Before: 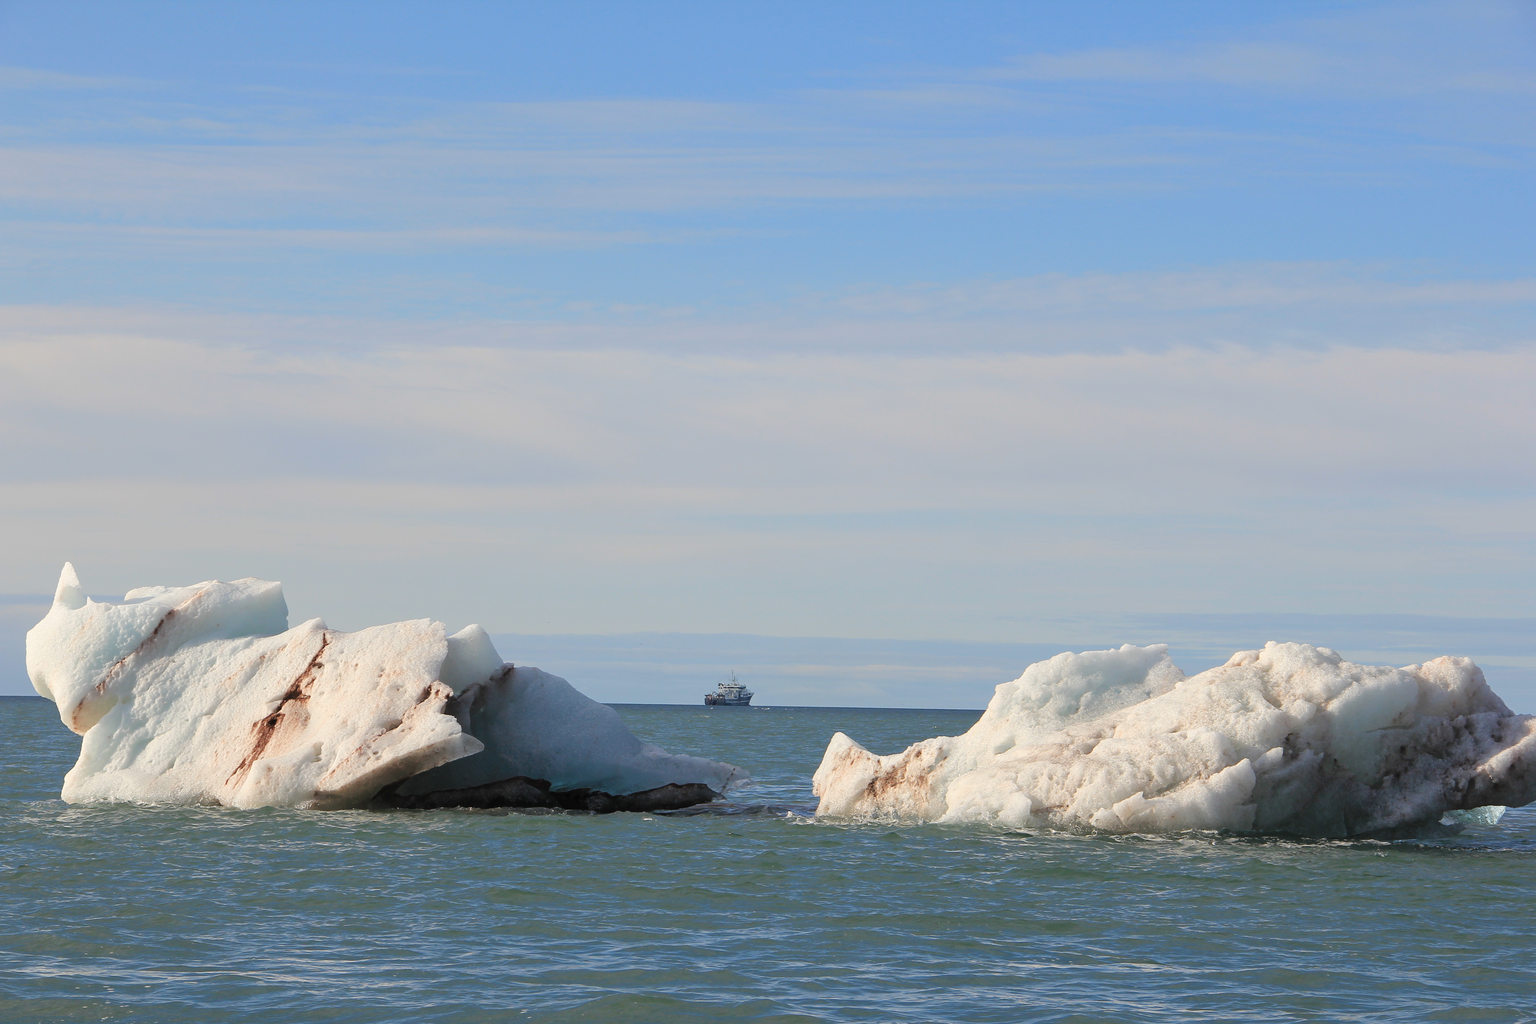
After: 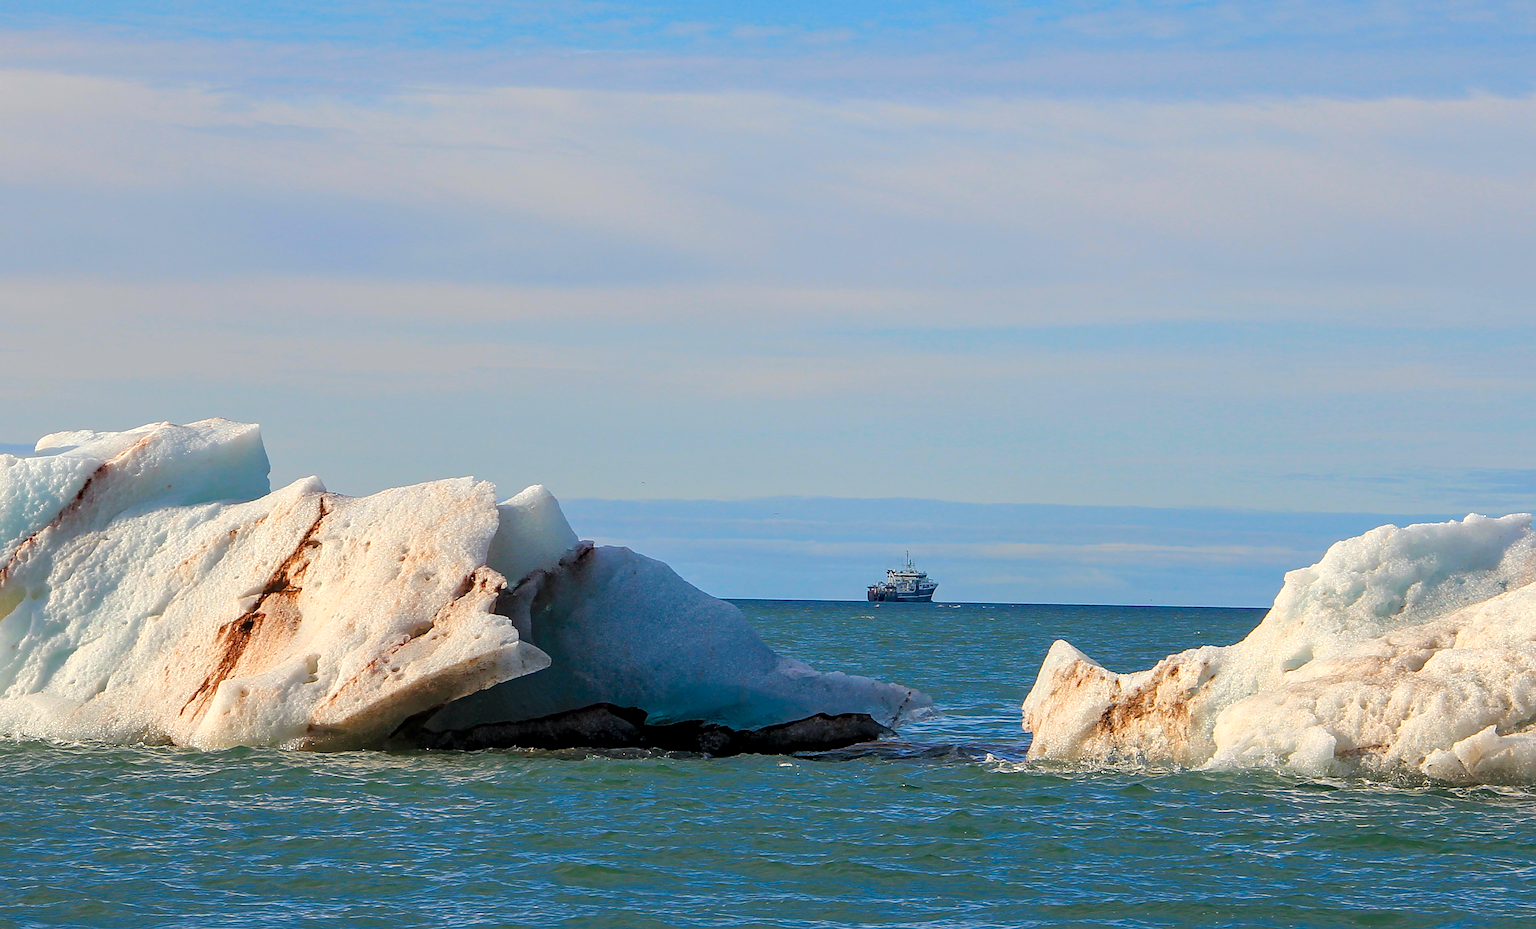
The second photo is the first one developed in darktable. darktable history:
crop: left 6.521%, top 27.972%, right 23.764%, bottom 8.765%
color balance rgb: power › hue 328.73°, perceptual saturation grading › global saturation 30.083%, global vibrance 20%
contrast brightness saturation: saturation 0.134
sharpen: on, module defaults
haze removal: compatibility mode true, adaptive false
local contrast: detail 130%
